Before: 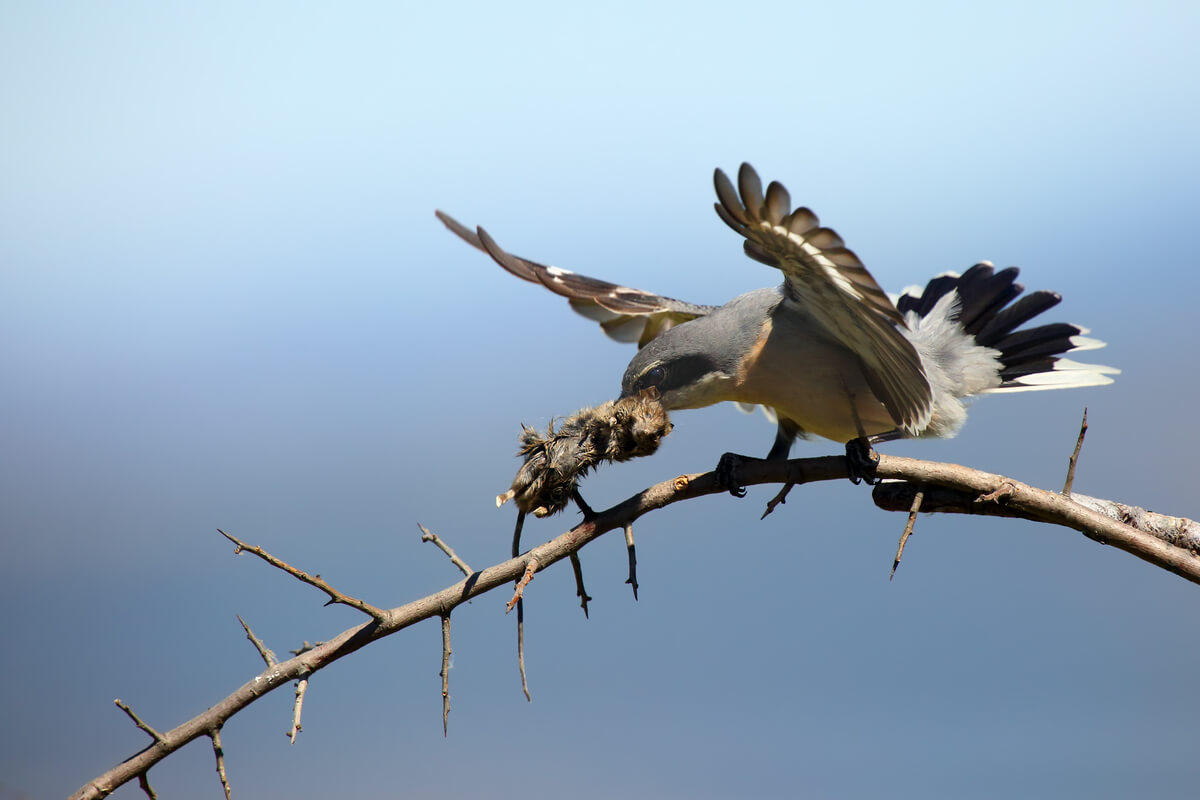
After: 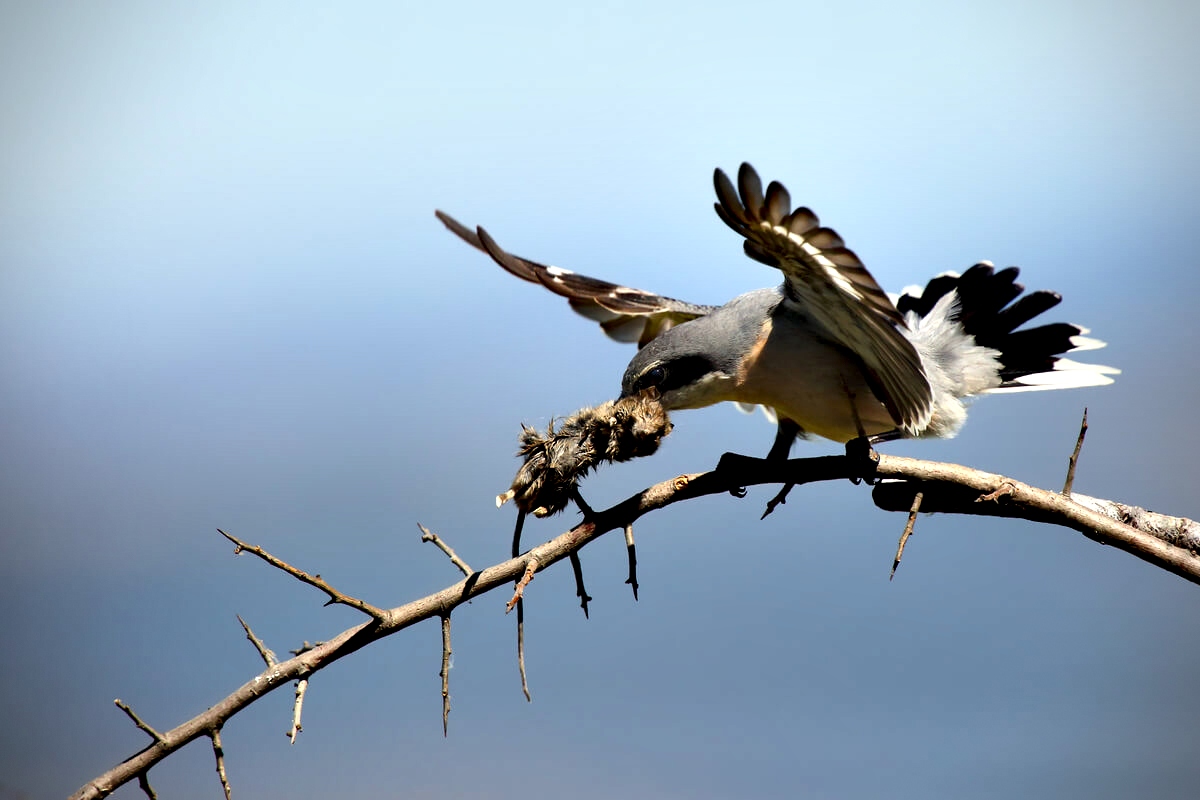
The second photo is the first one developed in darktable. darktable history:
vignetting: brightness -0.428, saturation -0.207, dithering 8-bit output
contrast equalizer: octaves 7, y [[0.6 ×6], [0.55 ×6], [0 ×6], [0 ×6], [0 ×6]]
